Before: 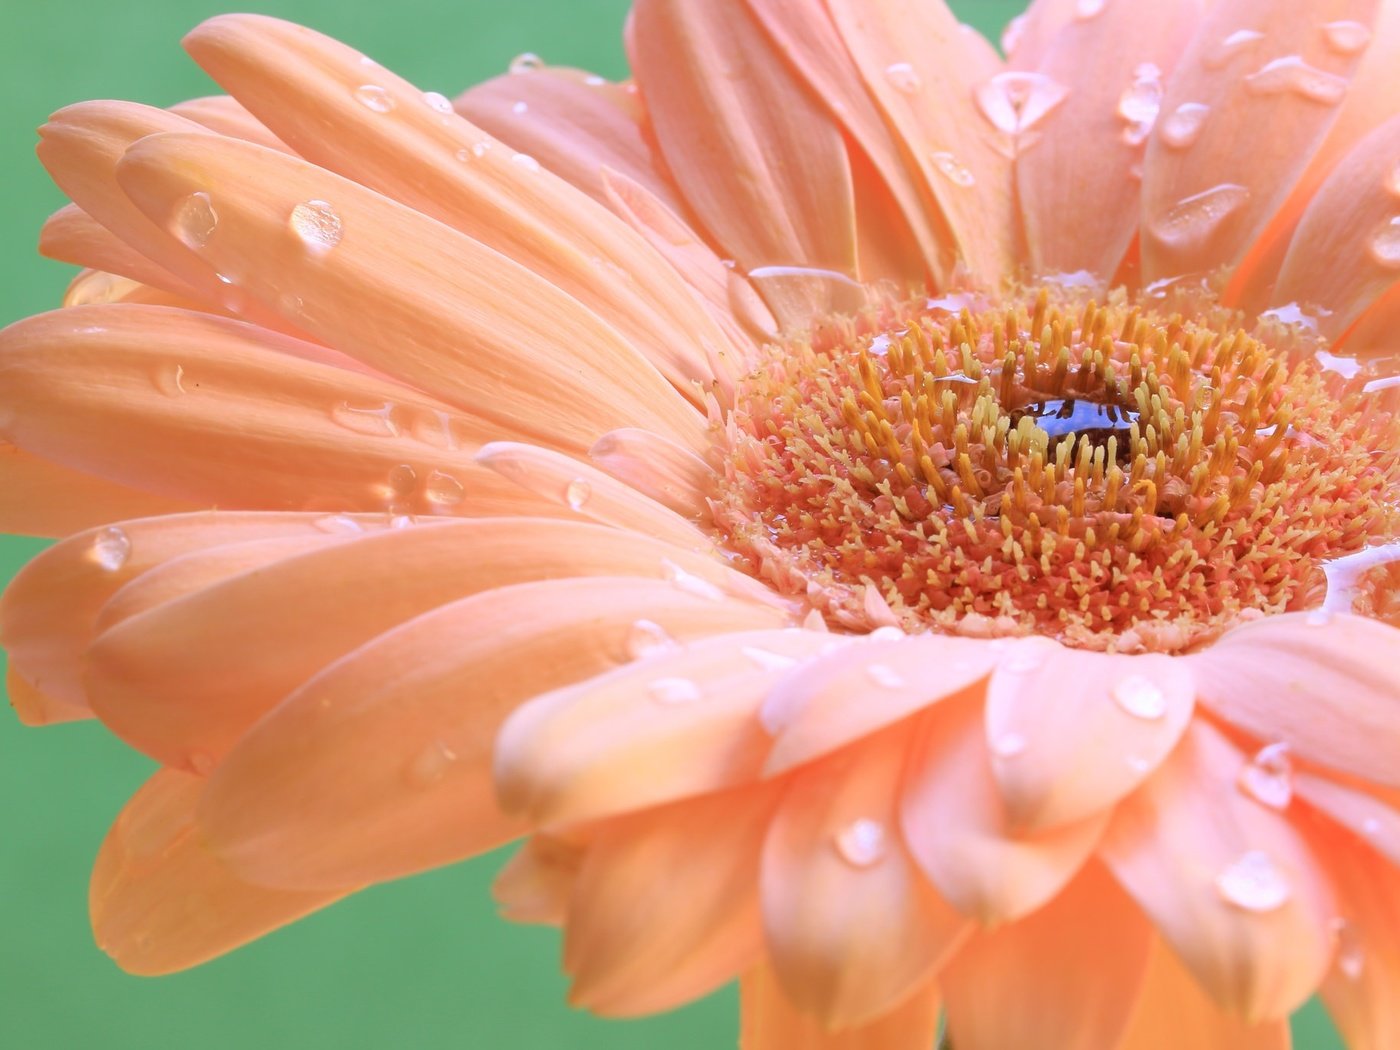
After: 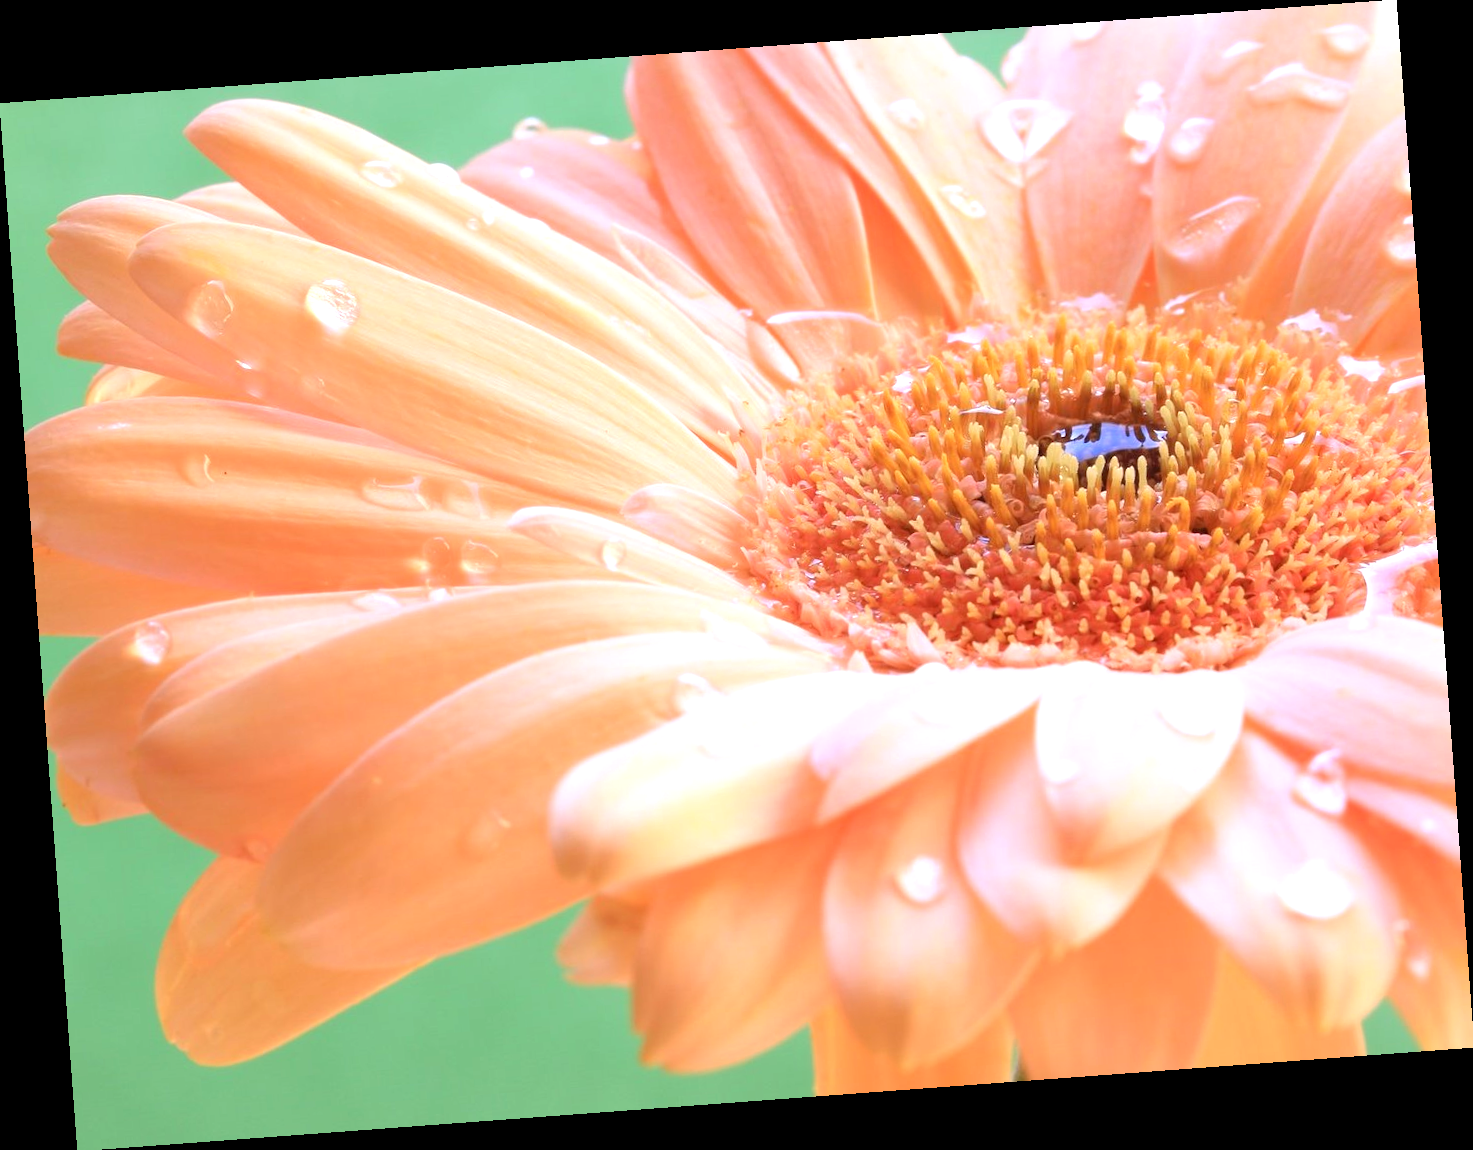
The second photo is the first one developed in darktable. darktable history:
exposure: exposure 0.6 EV, compensate highlight preservation false
rotate and perspective: rotation -4.25°, automatic cropping off
